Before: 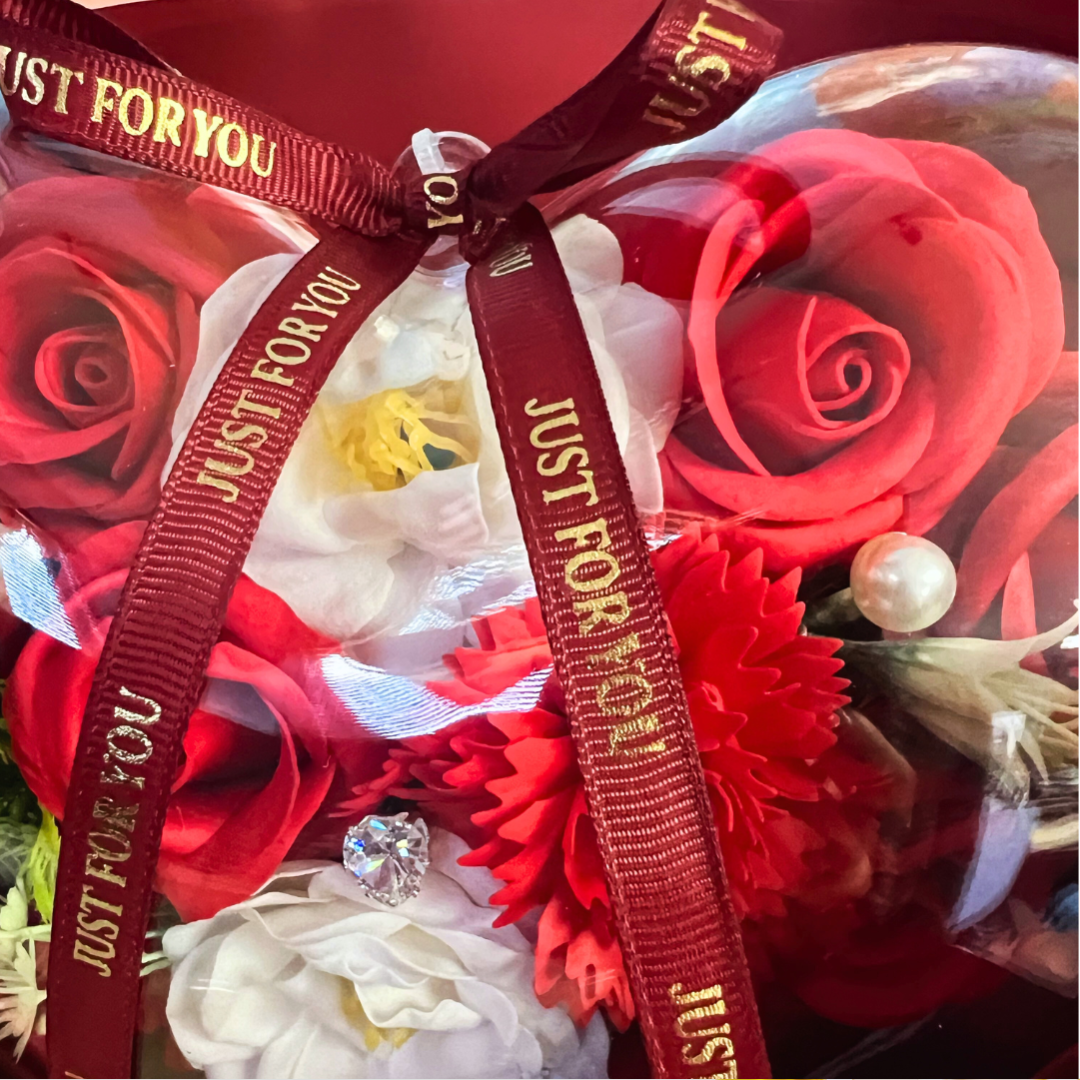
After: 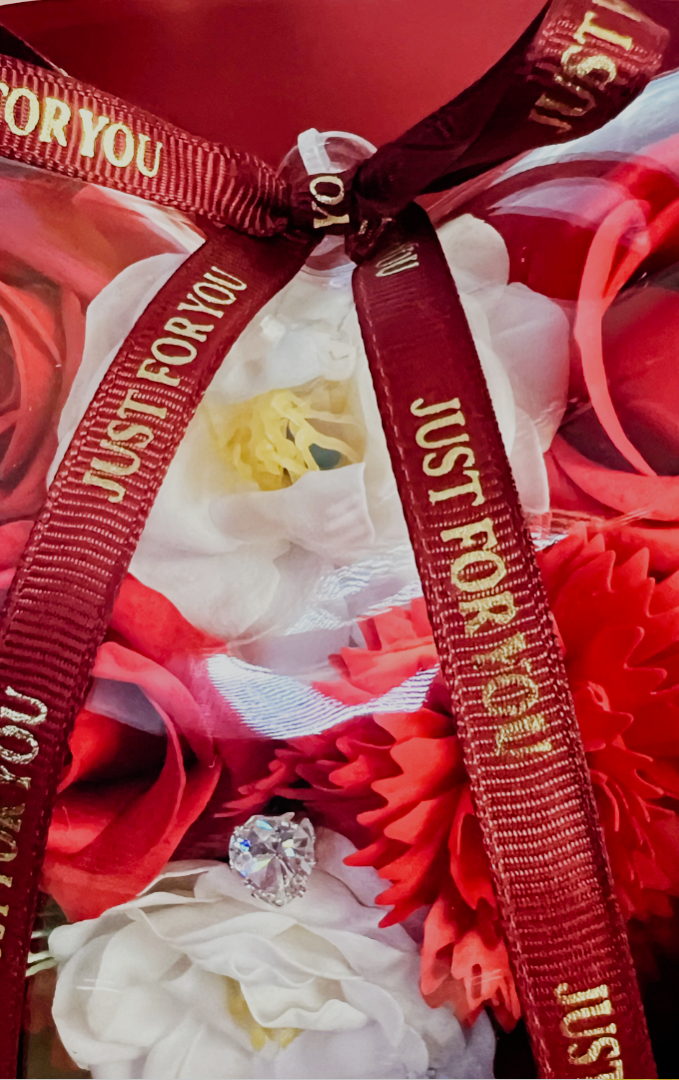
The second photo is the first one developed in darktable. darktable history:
filmic rgb: black relative exposure -7.86 EV, white relative exposure 4.33 EV, hardness 3.88, preserve chrominance no, color science v4 (2020), contrast in shadows soft
crop: left 10.561%, right 26.501%
